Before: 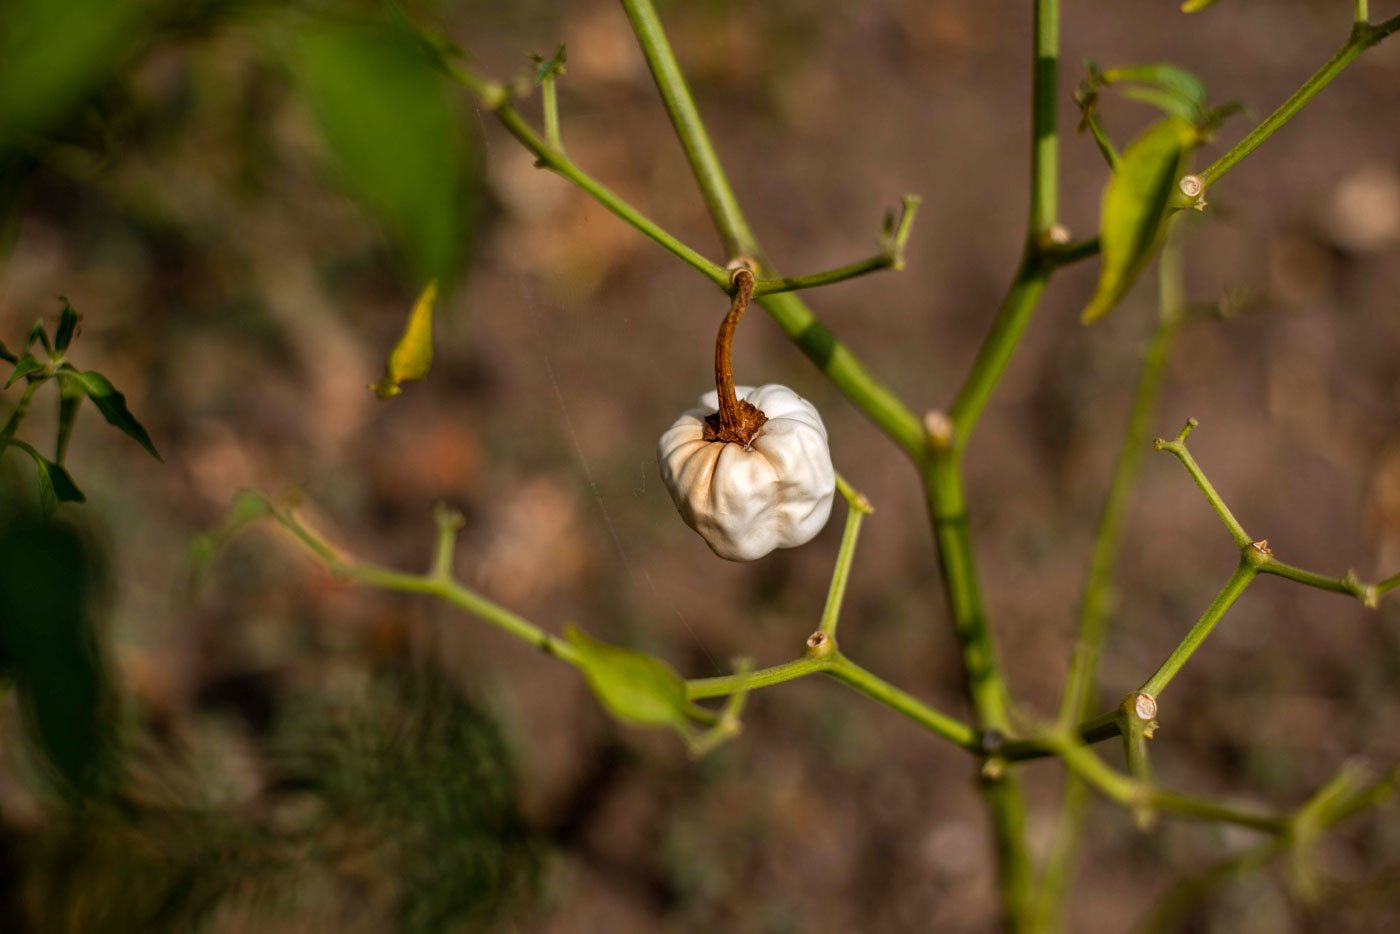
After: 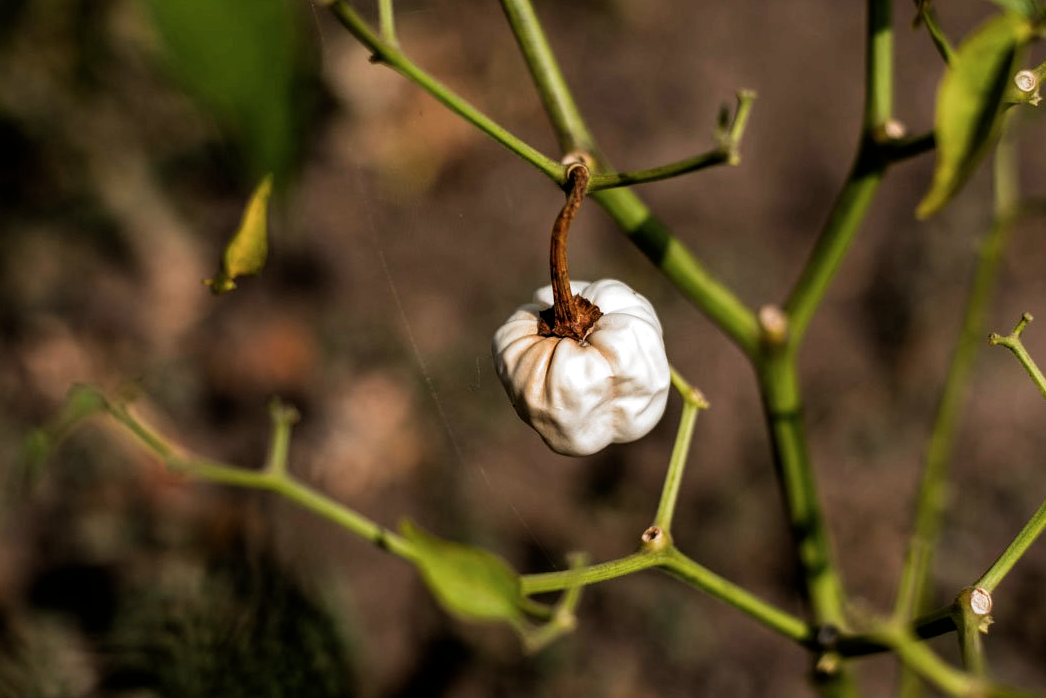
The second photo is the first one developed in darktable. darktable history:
crop and rotate: left 11.831%, top 11.346%, right 13.429%, bottom 13.899%
filmic rgb: black relative exposure -8.2 EV, white relative exposure 2.2 EV, threshold 3 EV, hardness 7.11, latitude 75%, contrast 1.325, highlights saturation mix -2%, shadows ↔ highlights balance 30%, preserve chrominance RGB euclidean norm, color science v5 (2021), contrast in shadows safe, contrast in highlights safe, enable highlight reconstruction true
